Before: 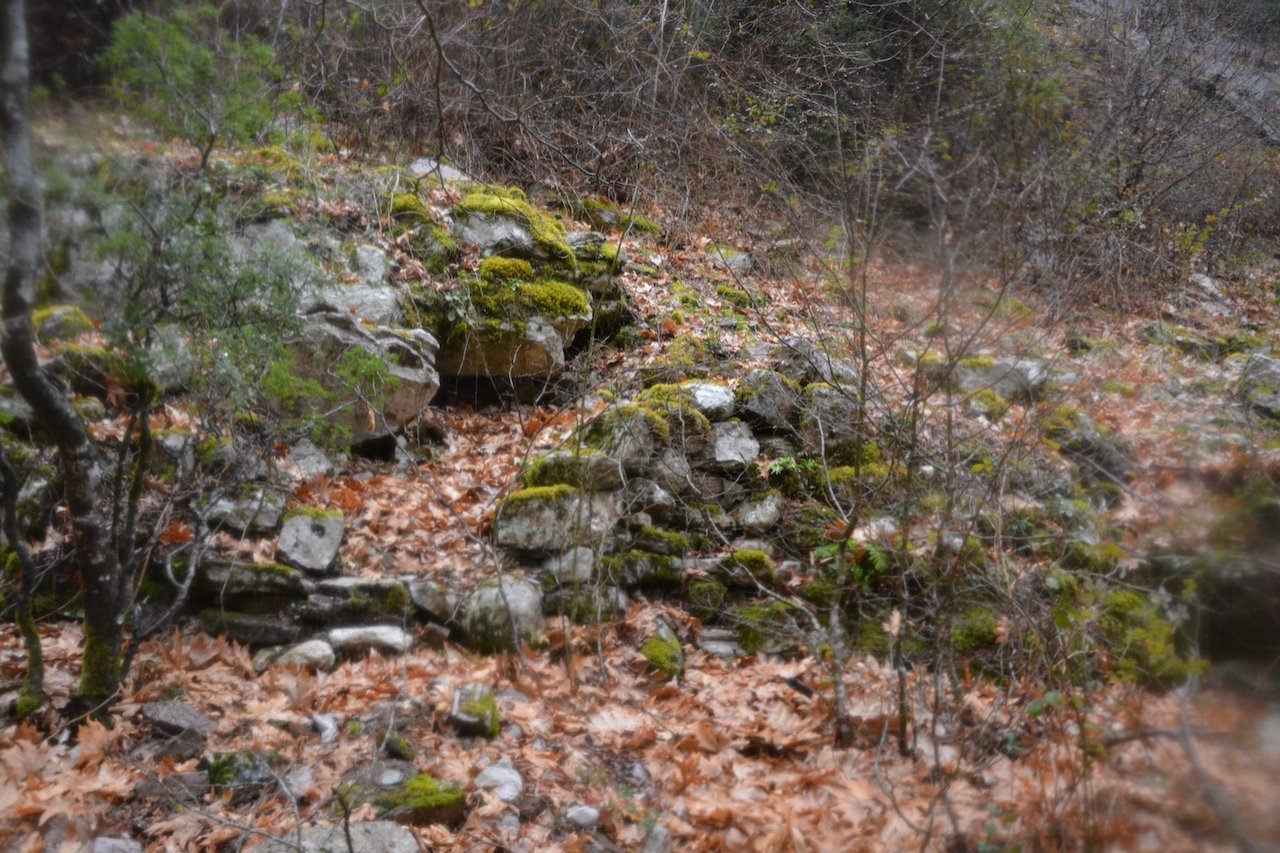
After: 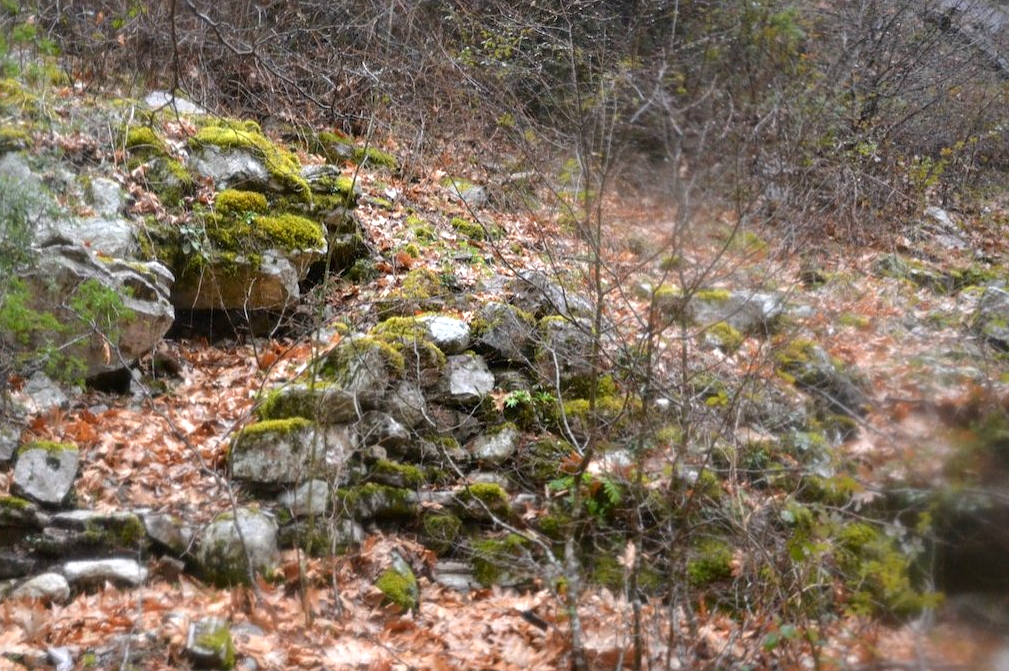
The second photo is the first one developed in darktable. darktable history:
sharpen: amount 0.2
crop and rotate: left 20.74%, top 7.912%, right 0.375%, bottom 13.378%
exposure: black level correction 0.001, exposure 0.5 EV, compensate exposure bias true, compensate highlight preservation false
